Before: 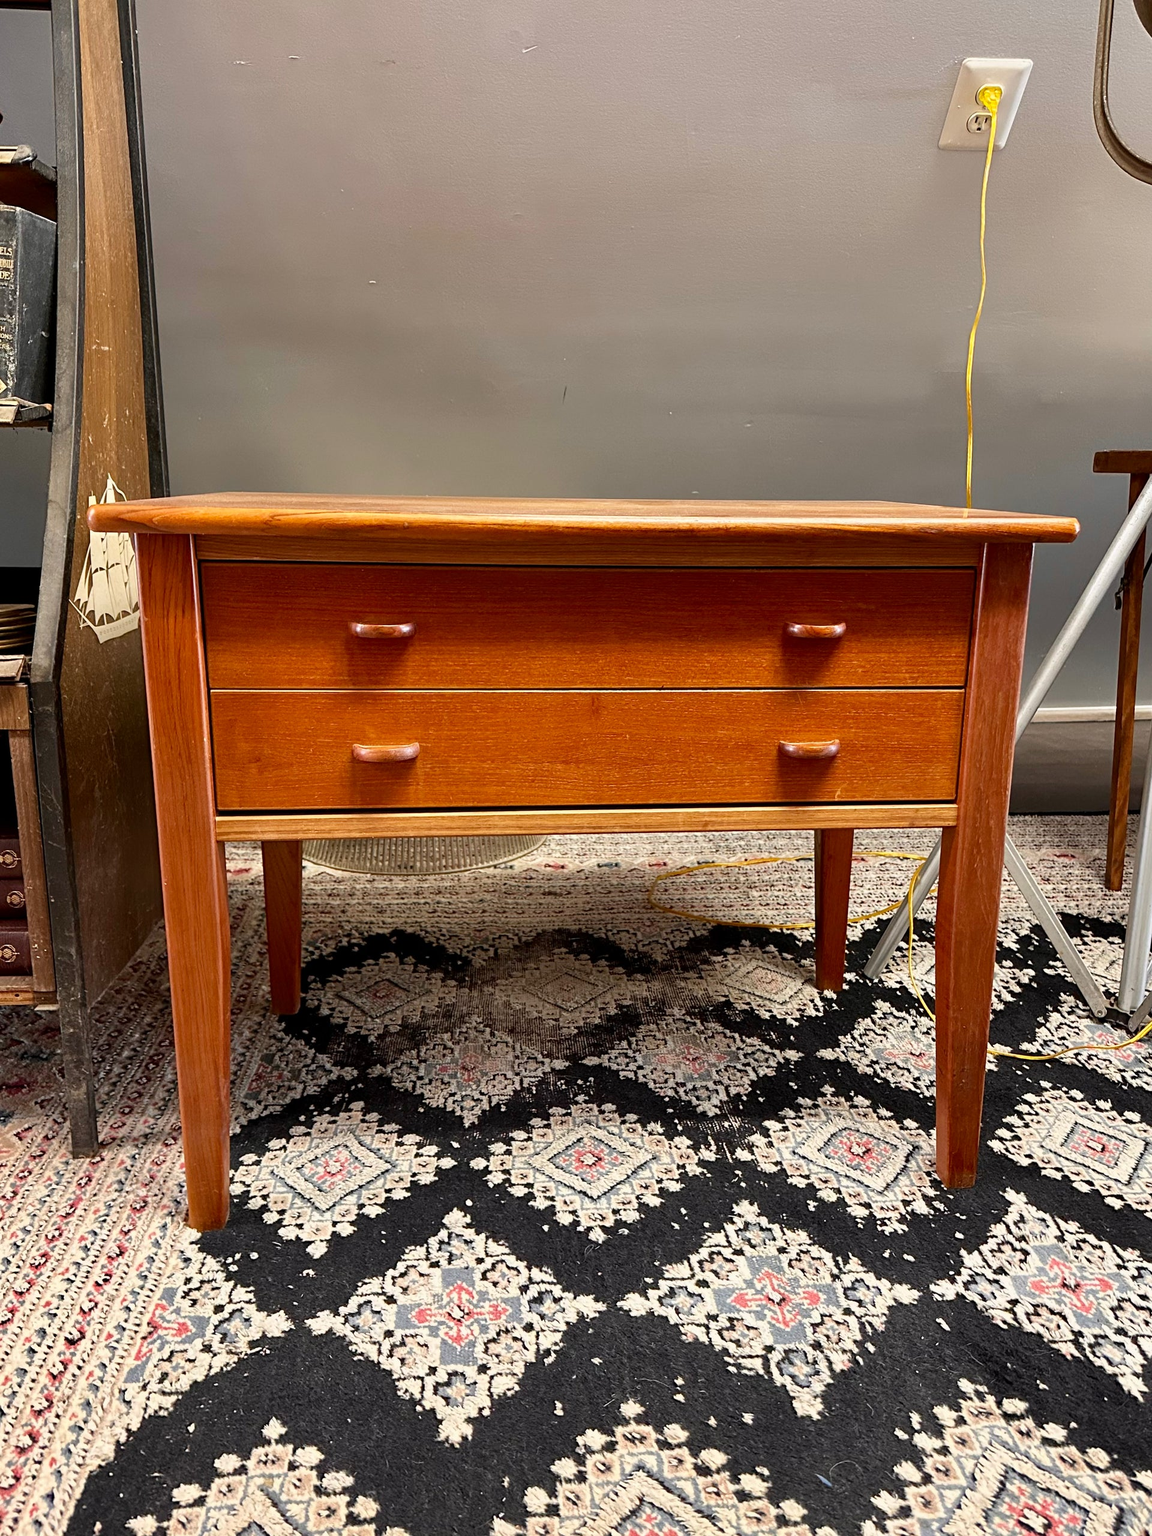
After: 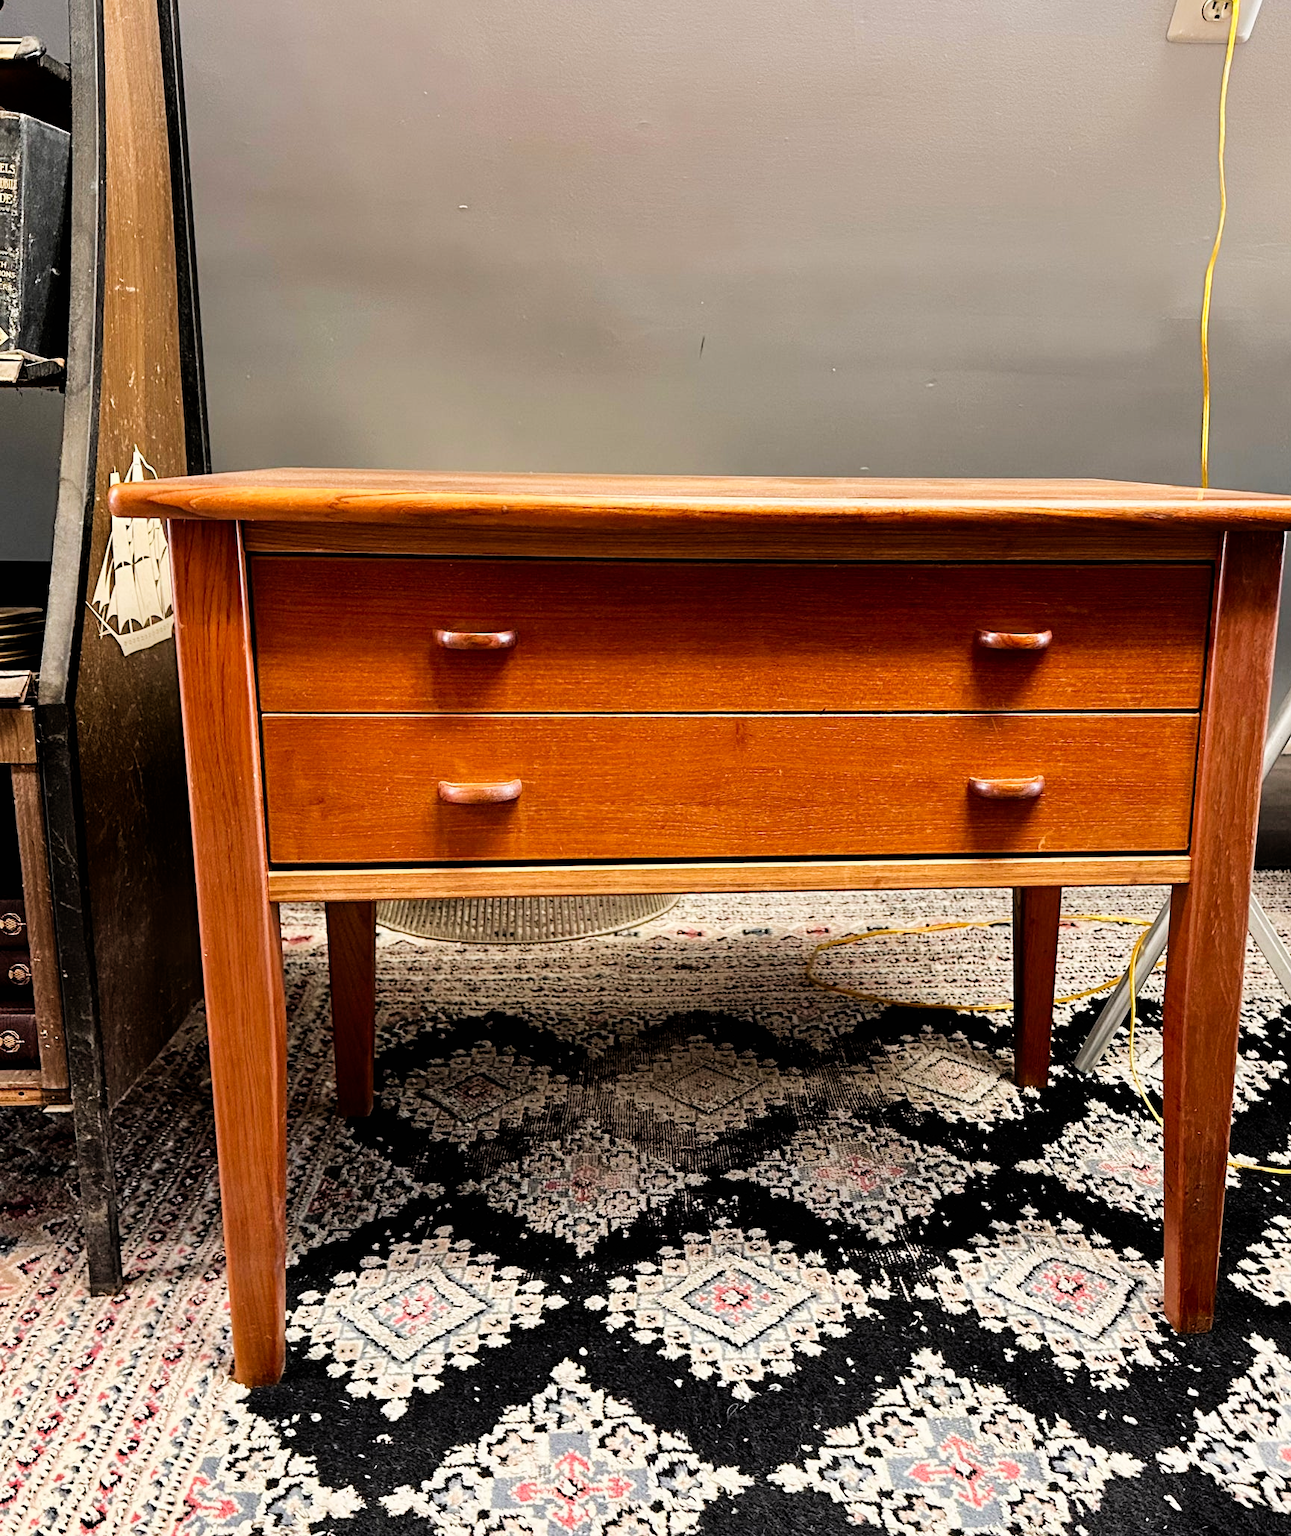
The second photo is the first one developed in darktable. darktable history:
crop: top 7.54%, right 9.805%, bottom 12.015%
filmic rgb: black relative exposure -5.07 EV, white relative exposure 3.99 EV, hardness 2.88, contrast 1.197, highlights saturation mix -29.73%
levels: mode automatic, levels [0.044, 0.416, 0.908]
